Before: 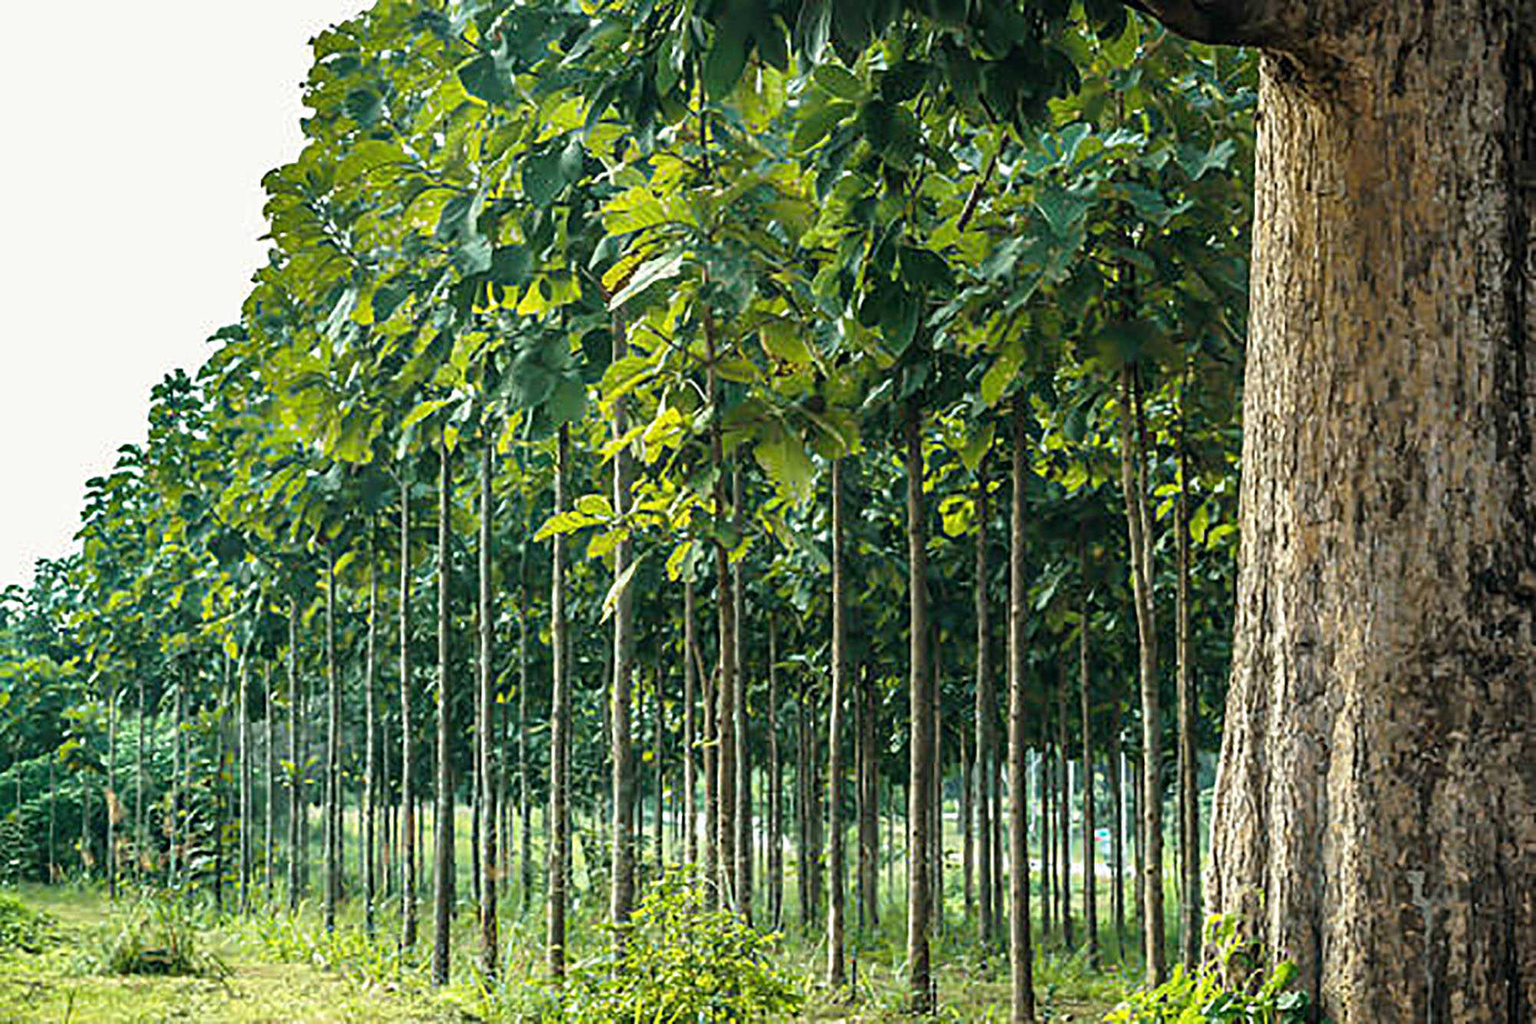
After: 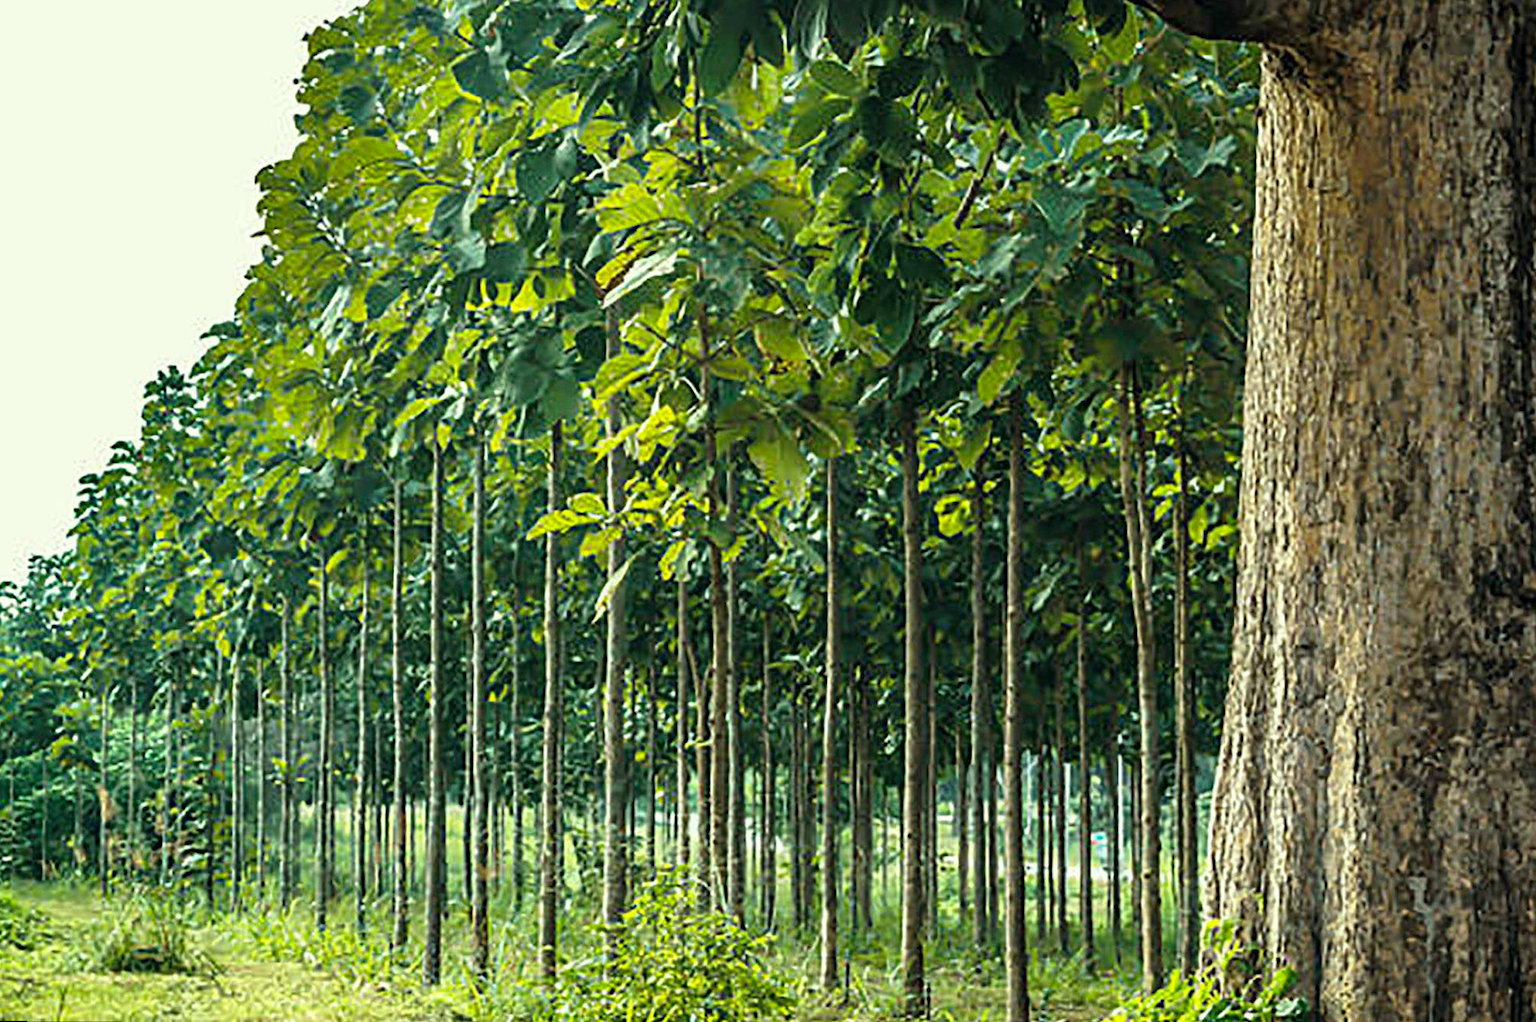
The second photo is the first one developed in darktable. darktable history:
rotate and perspective: rotation 0.192°, lens shift (horizontal) -0.015, crop left 0.005, crop right 0.996, crop top 0.006, crop bottom 0.99
color correction: highlights a* -4.28, highlights b* 6.53
